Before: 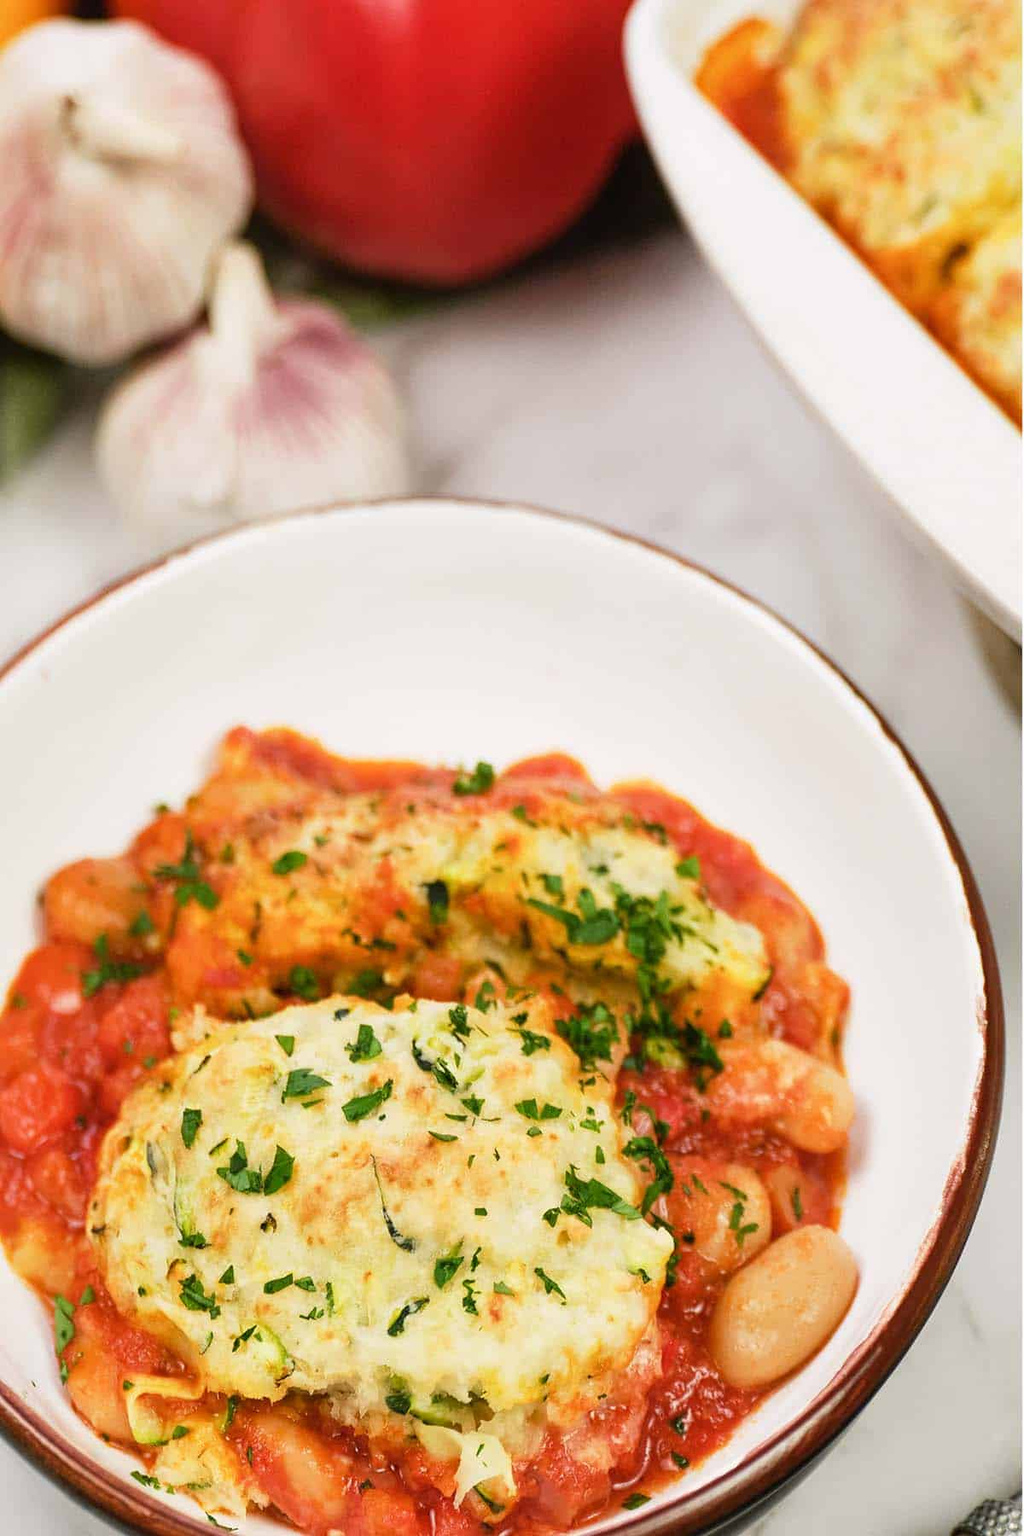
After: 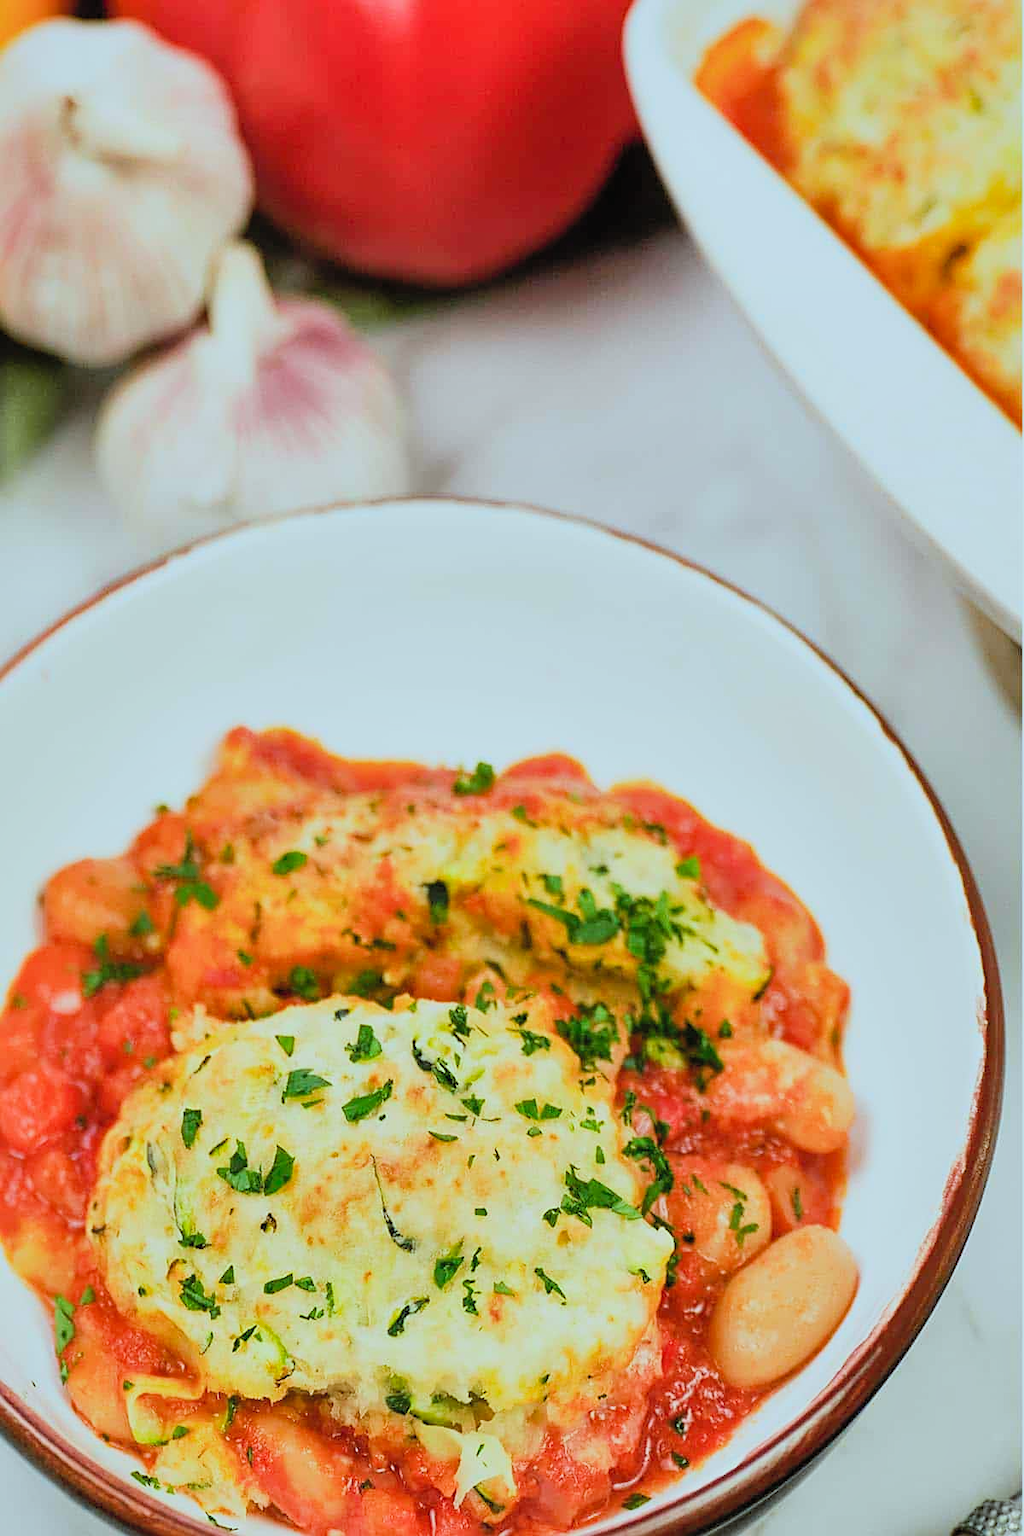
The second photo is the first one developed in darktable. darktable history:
color correction: highlights a* -10.04, highlights b* -10.37
shadows and highlights: on, module defaults
filmic rgb: black relative exposure -7.65 EV, white relative exposure 4.56 EV, hardness 3.61
contrast brightness saturation: contrast 0.2, brightness 0.16, saturation 0.22
sharpen: on, module defaults
